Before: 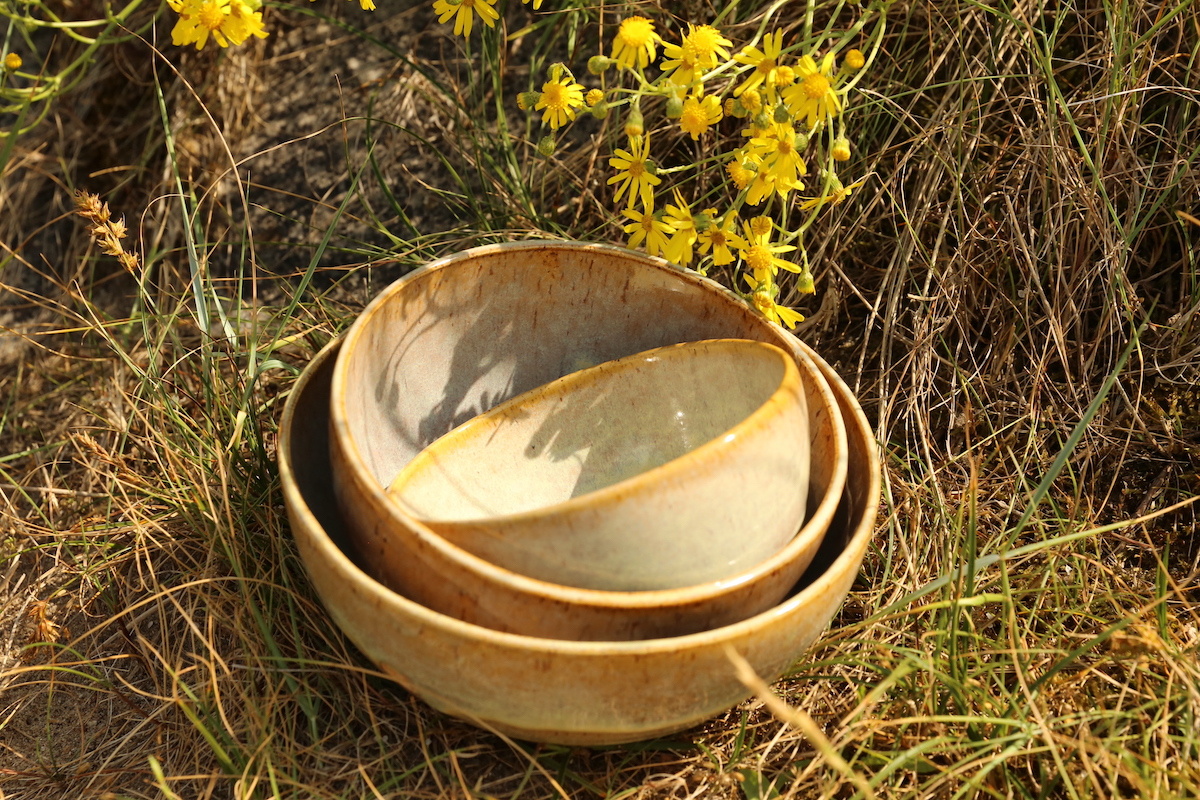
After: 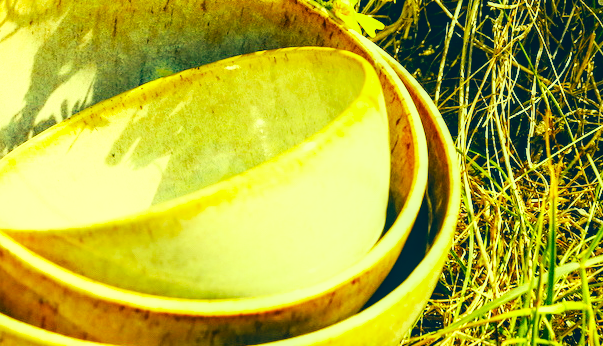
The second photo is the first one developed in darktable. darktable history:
white balance: red 1.009, blue 0.985
crop: left 35.03%, top 36.625%, right 14.663%, bottom 20.057%
local contrast: detail 130%
base curve: curves: ch0 [(0, 0) (0.007, 0.004) (0.027, 0.03) (0.046, 0.07) (0.207, 0.54) (0.442, 0.872) (0.673, 0.972) (1, 1)], preserve colors none
contrast brightness saturation: contrast 0.09, saturation 0.28
color correction: highlights a* -15.58, highlights b* 40, shadows a* -40, shadows b* -26.18
